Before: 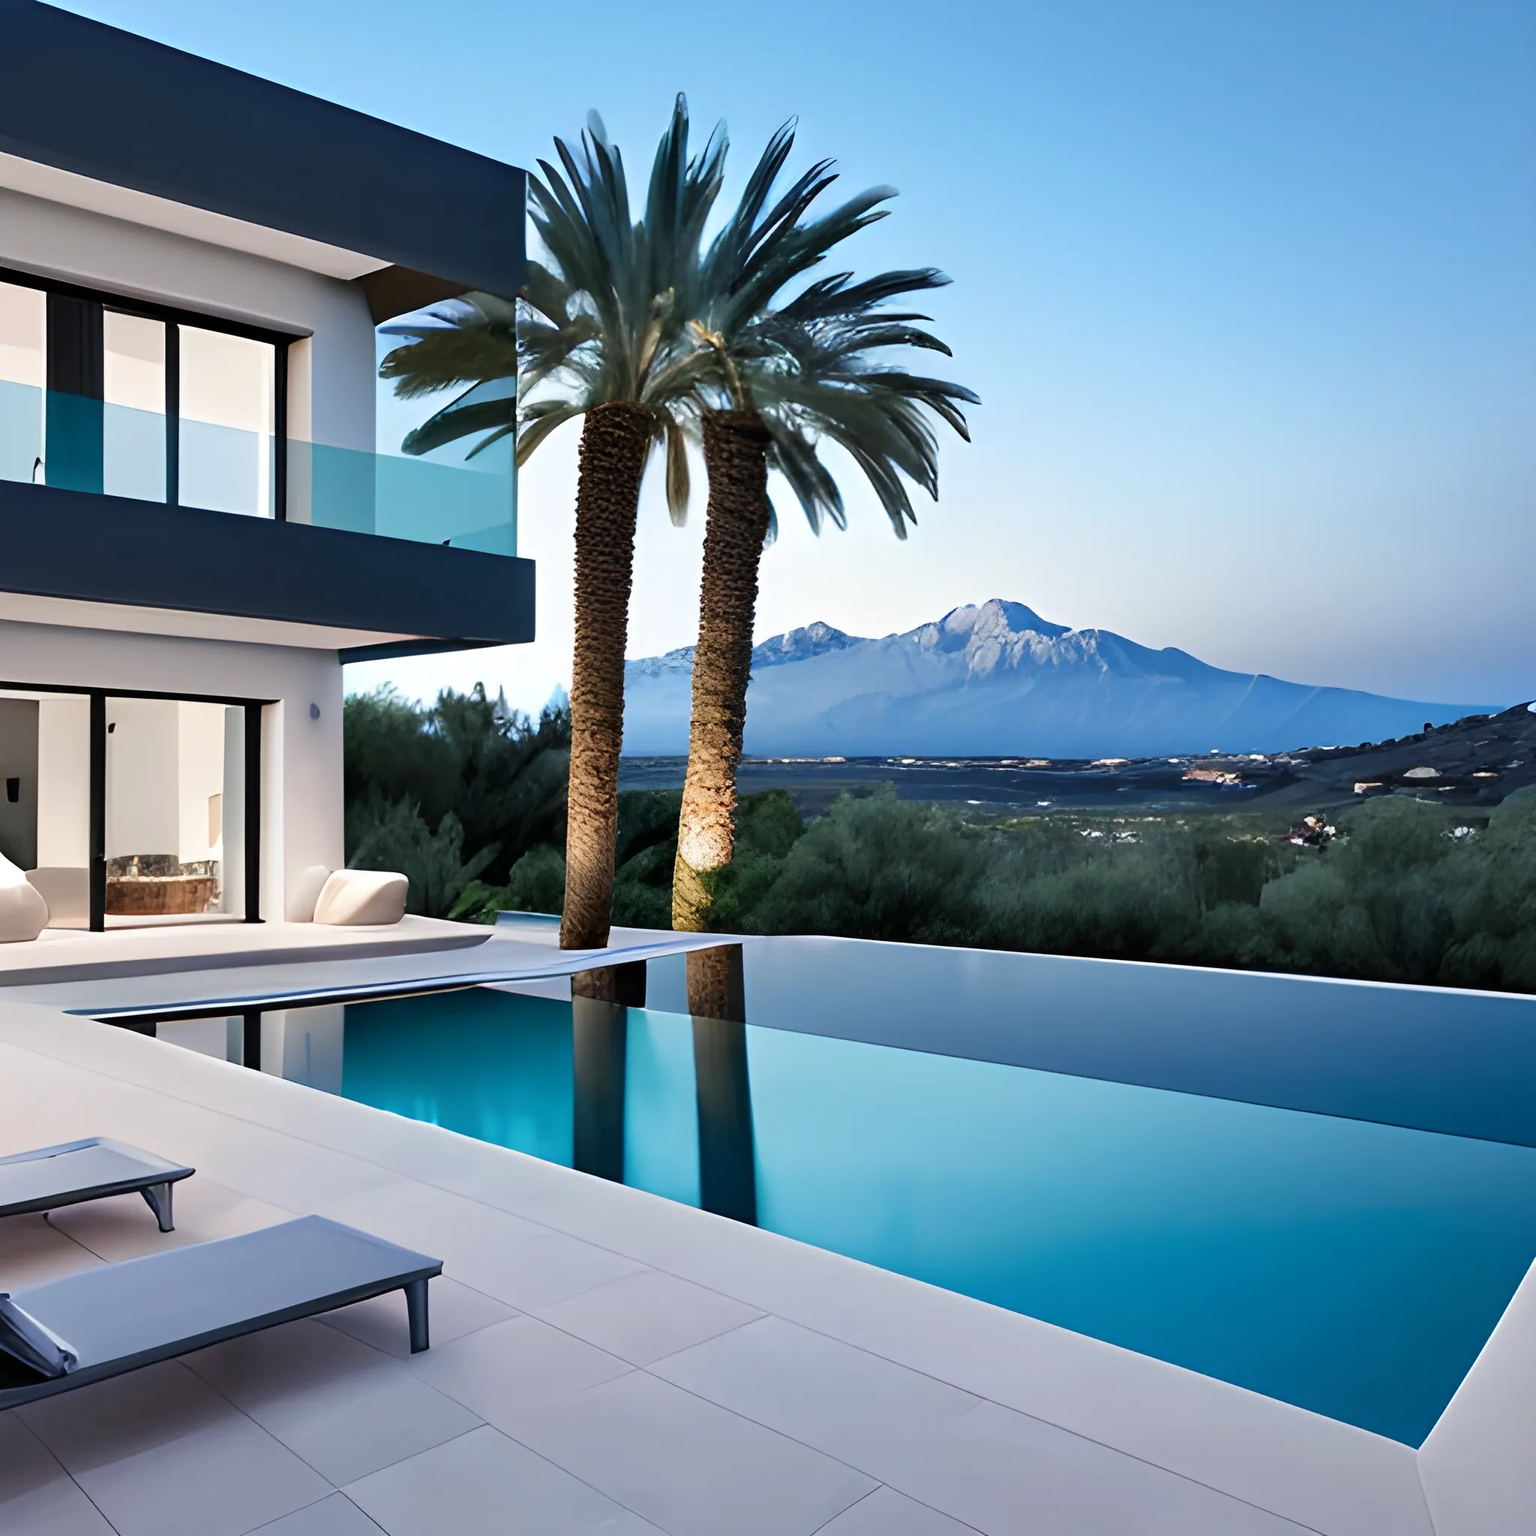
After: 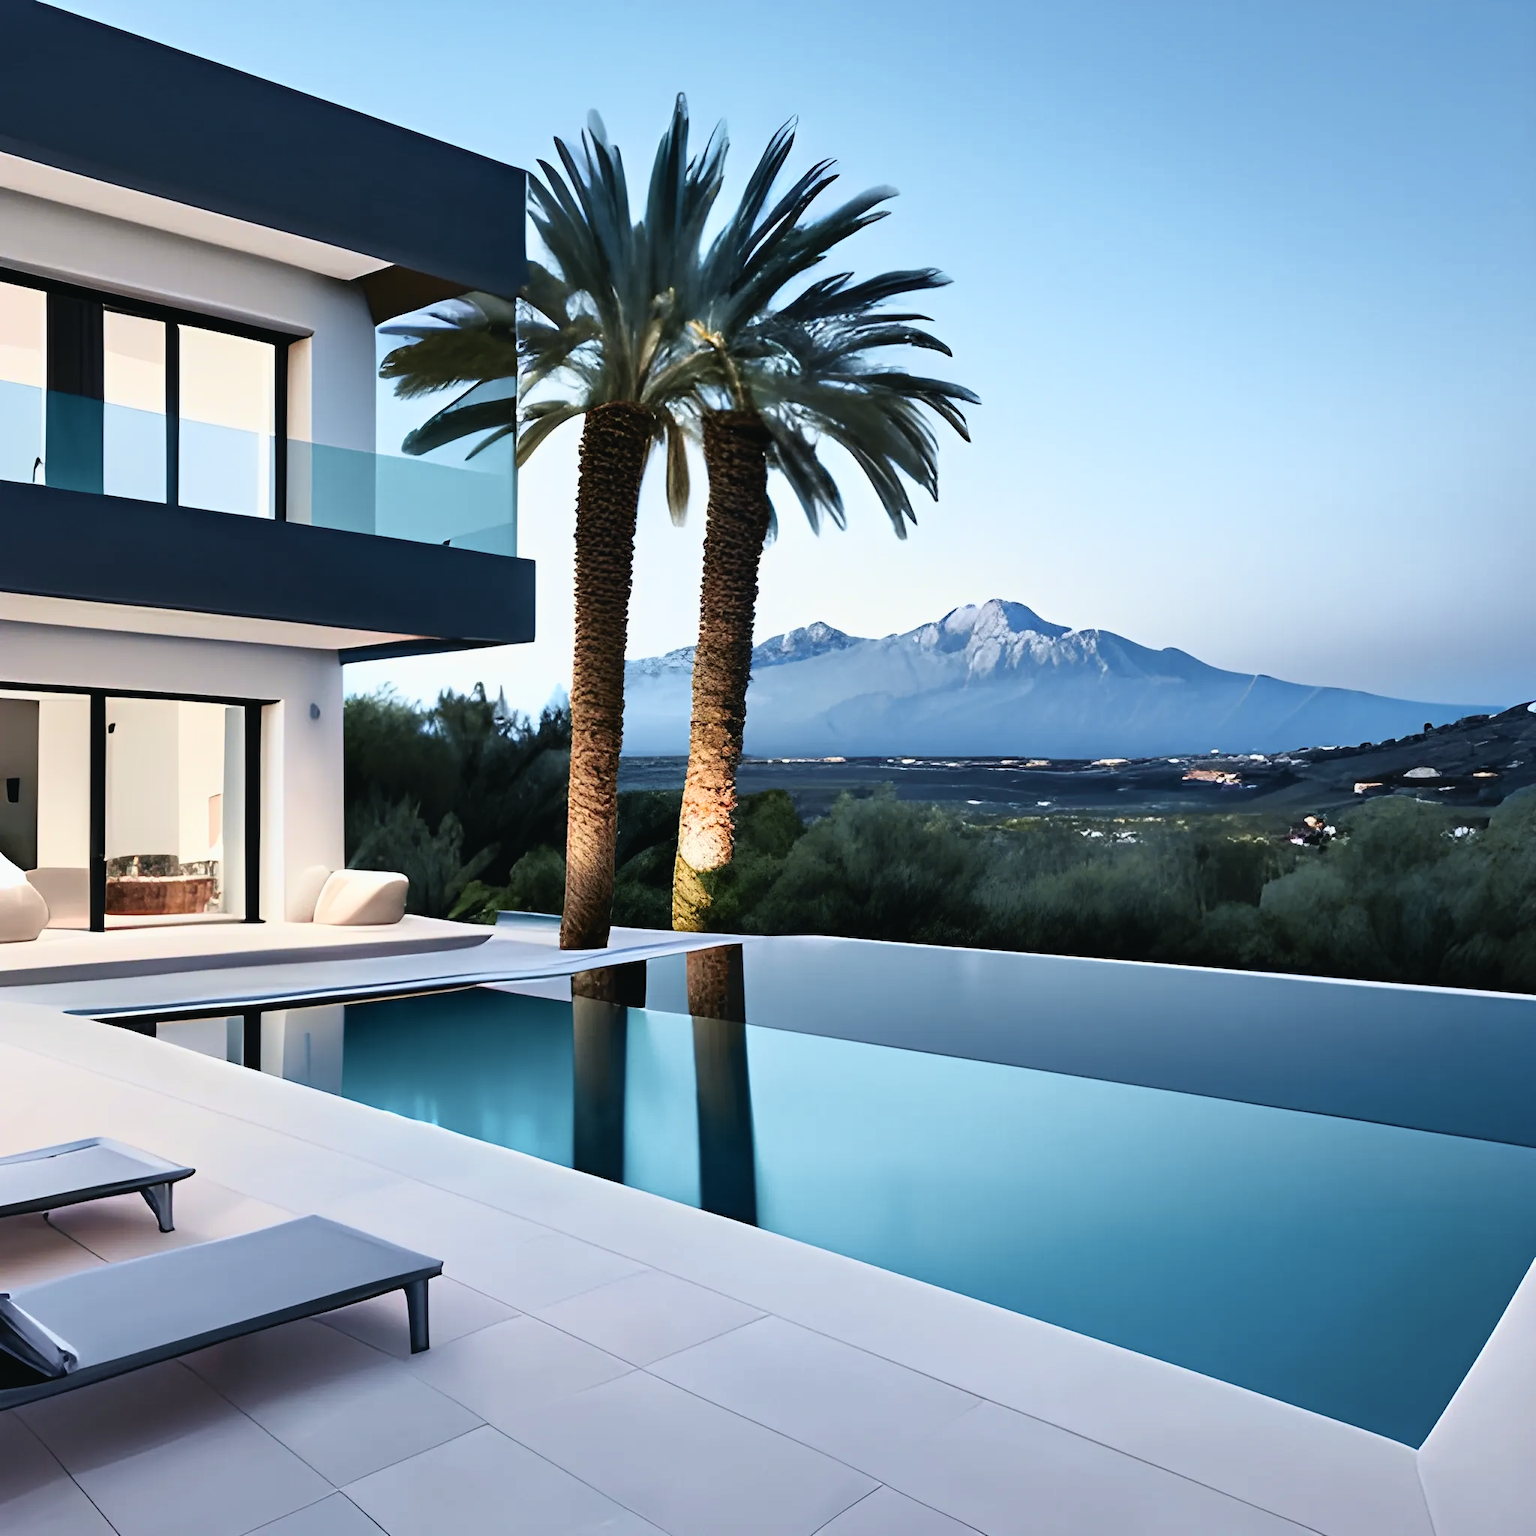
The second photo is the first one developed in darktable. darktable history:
tone curve: curves: ch0 [(0, 0.024) (0.119, 0.146) (0.474, 0.464) (0.718, 0.721) (0.817, 0.839) (1, 0.998)]; ch1 [(0, 0) (0.377, 0.416) (0.439, 0.451) (0.477, 0.477) (0.501, 0.497) (0.538, 0.544) (0.58, 0.602) (0.664, 0.676) (0.783, 0.804) (1, 1)]; ch2 [(0, 0) (0.38, 0.405) (0.463, 0.456) (0.498, 0.497) (0.524, 0.535) (0.578, 0.576) (0.648, 0.665) (1, 1)], color space Lab, independent channels, preserve colors none
tone equalizer: -8 EV -0.417 EV, -7 EV -0.389 EV, -6 EV -0.333 EV, -5 EV -0.222 EV, -3 EV 0.222 EV, -2 EV 0.333 EV, -1 EV 0.389 EV, +0 EV 0.417 EV, edges refinement/feathering 500, mask exposure compensation -1.57 EV, preserve details no
filmic rgb: black relative exposure -11.35 EV, white relative exposure 3.22 EV, hardness 6.76, color science v6 (2022)
